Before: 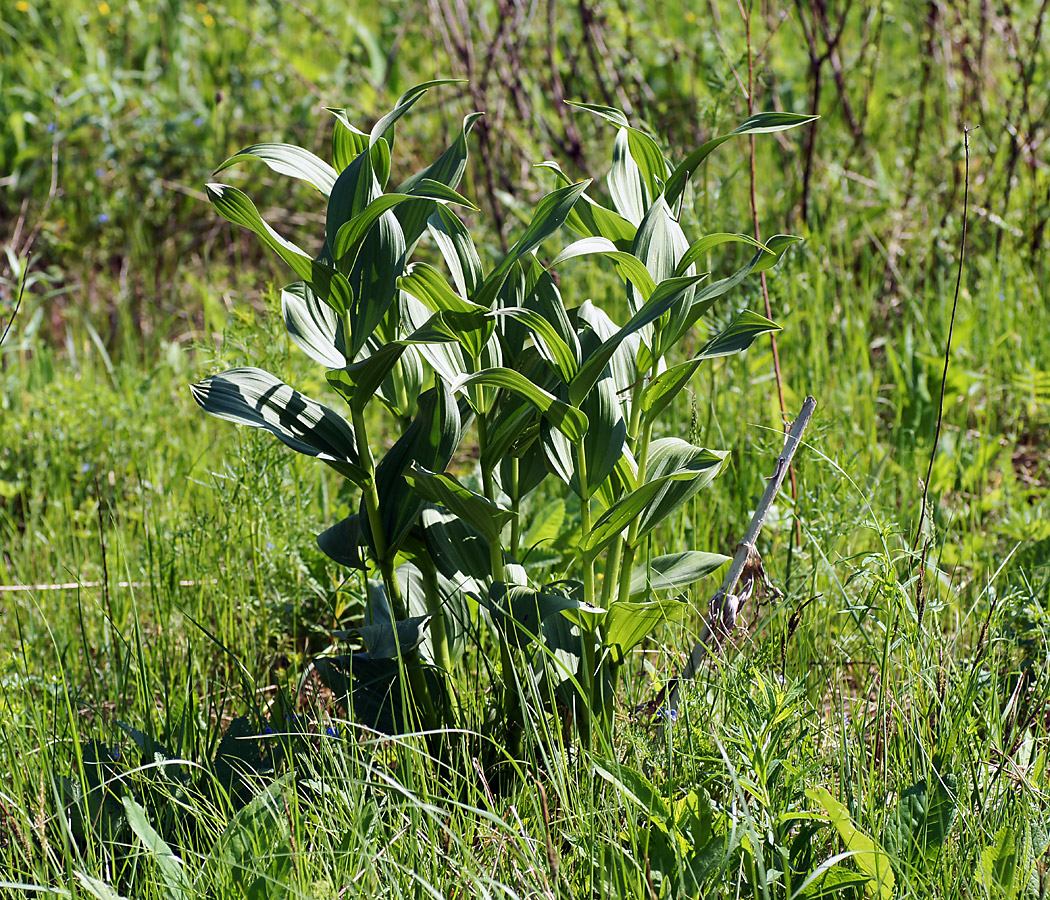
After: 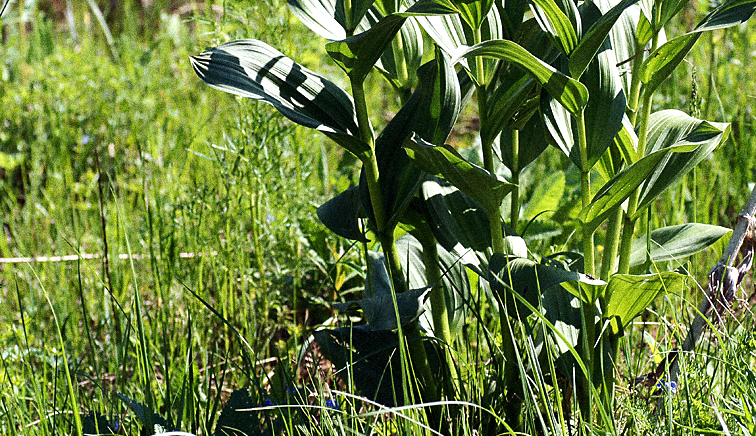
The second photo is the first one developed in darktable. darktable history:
tone equalizer: -8 EV -0.417 EV, -7 EV -0.389 EV, -6 EV -0.333 EV, -5 EV -0.222 EV, -3 EV 0.222 EV, -2 EV 0.333 EV, -1 EV 0.389 EV, +0 EV 0.417 EV, edges refinement/feathering 500, mask exposure compensation -1.57 EV, preserve details no
crop: top 36.498%, right 27.964%, bottom 14.995%
grain: coarseness 14.49 ISO, strength 48.04%, mid-tones bias 35%
